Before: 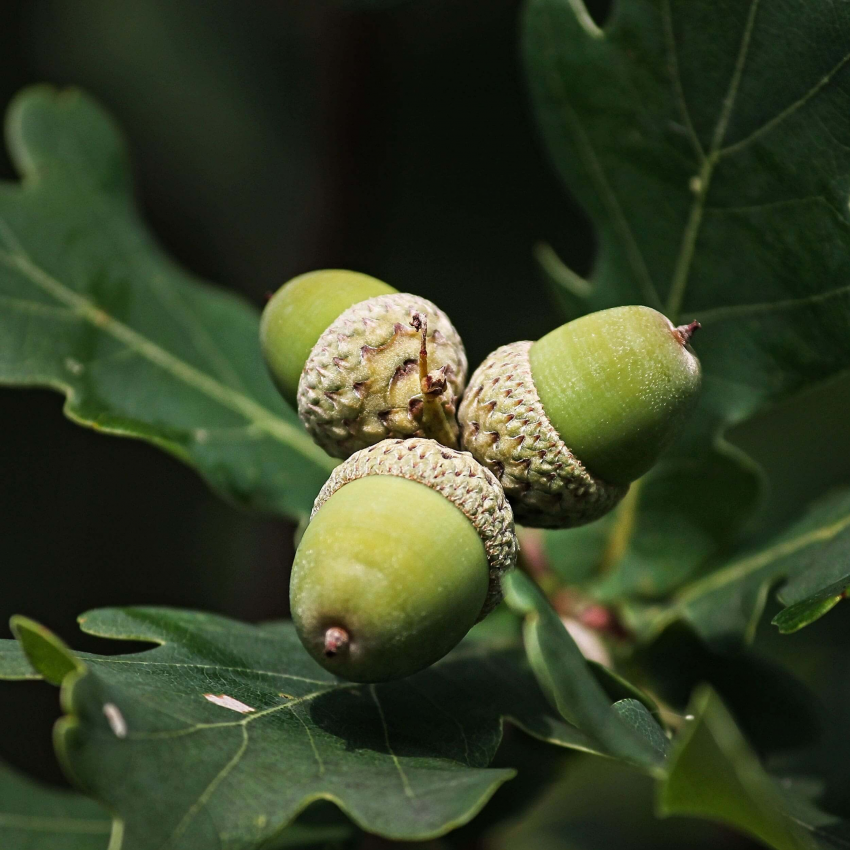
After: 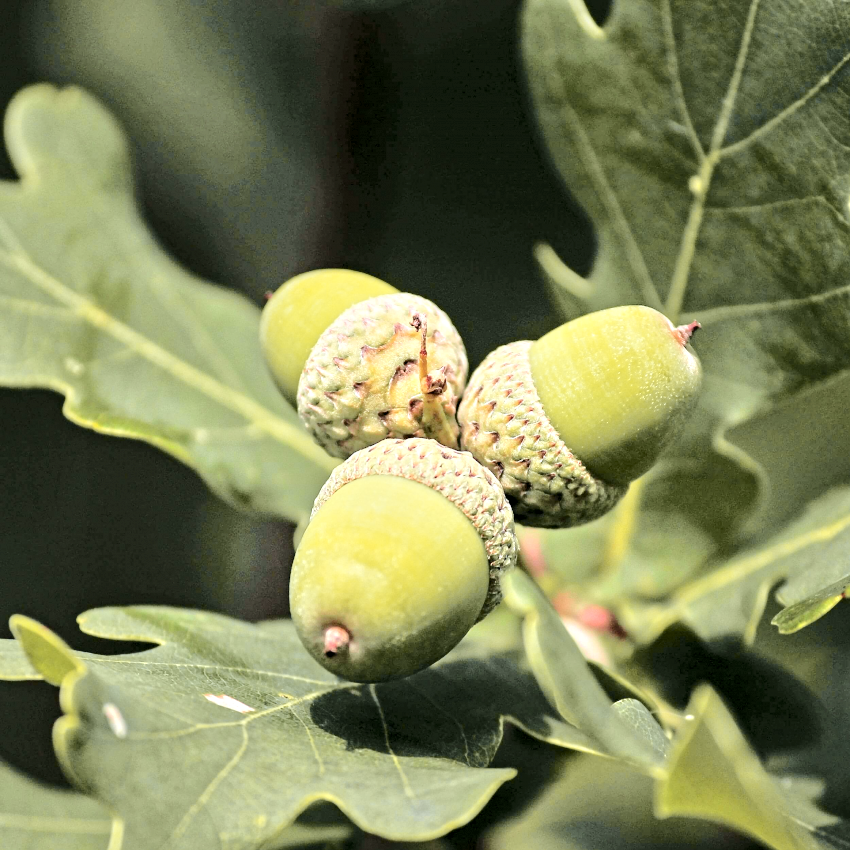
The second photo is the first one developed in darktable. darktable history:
tone equalizer: -8 EV 2 EV, -7 EV 2 EV, -6 EV 2 EV, -5 EV 2 EV, -4 EV 2 EV, -3 EV 1.5 EV, -2 EV 1 EV, -1 EV 0.5 EV
tone curve: curves: ch0 [(0, 0) (0.21, 0.21) (0.43, 0.586) (0.65, 0.793) (1, 1)]; ch1 [(0, 0) (0.382, 0.447) (0.492, 0.484) (0.544, 0.547) (0.583, 0.578) (0.599, 0.595) (0.67, 0.673) (1, 1)]; ch2 [(0, 0) (0.411, 0.382) (0.492, 0.5) (0.531, 0.534) (0.56, 0.573) (0.599, 0.602) (0.696, 0.693) (1, 1)], color space Lab, independent channels, preserve colors none
rgb levels: levels [[0.01, 0.419, 0.839], [0, 0.5, 1], [0, 0.5, 1]]
